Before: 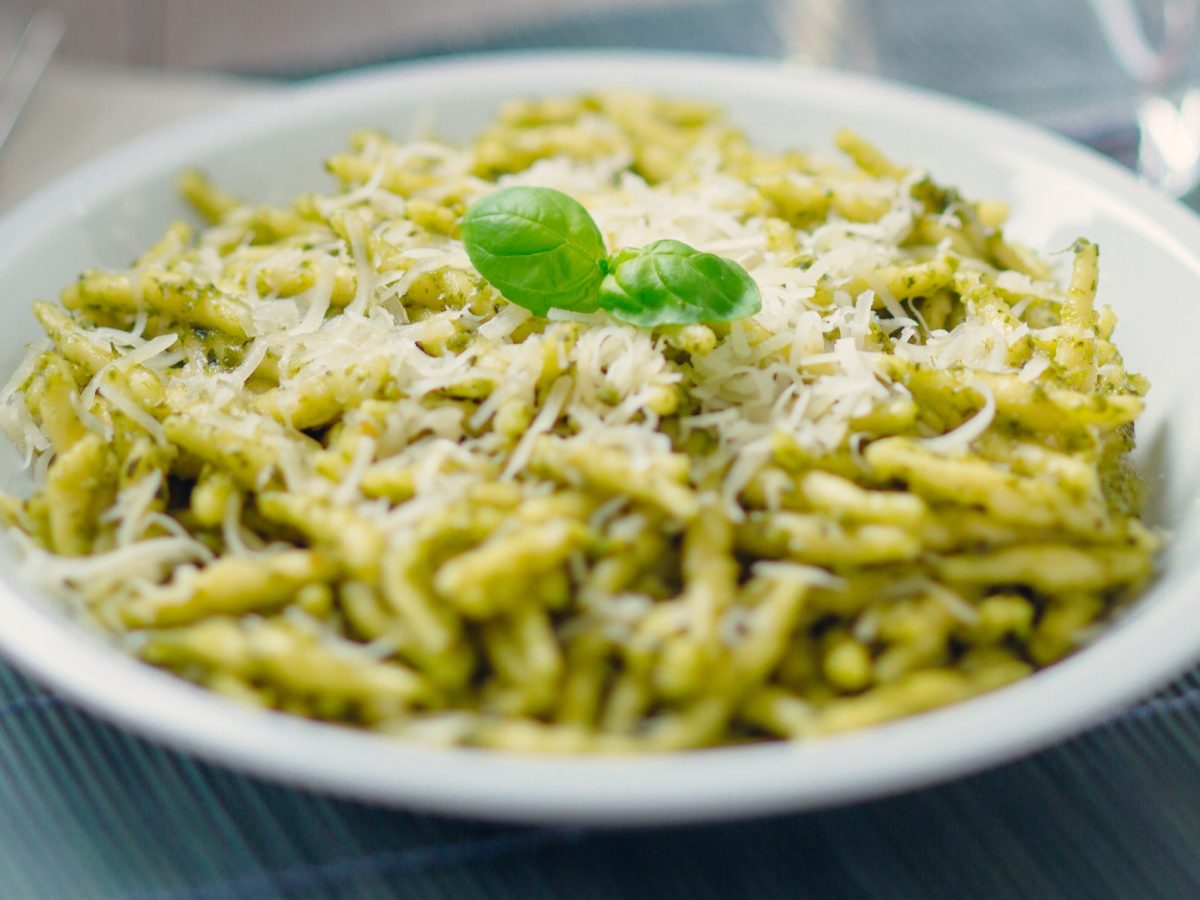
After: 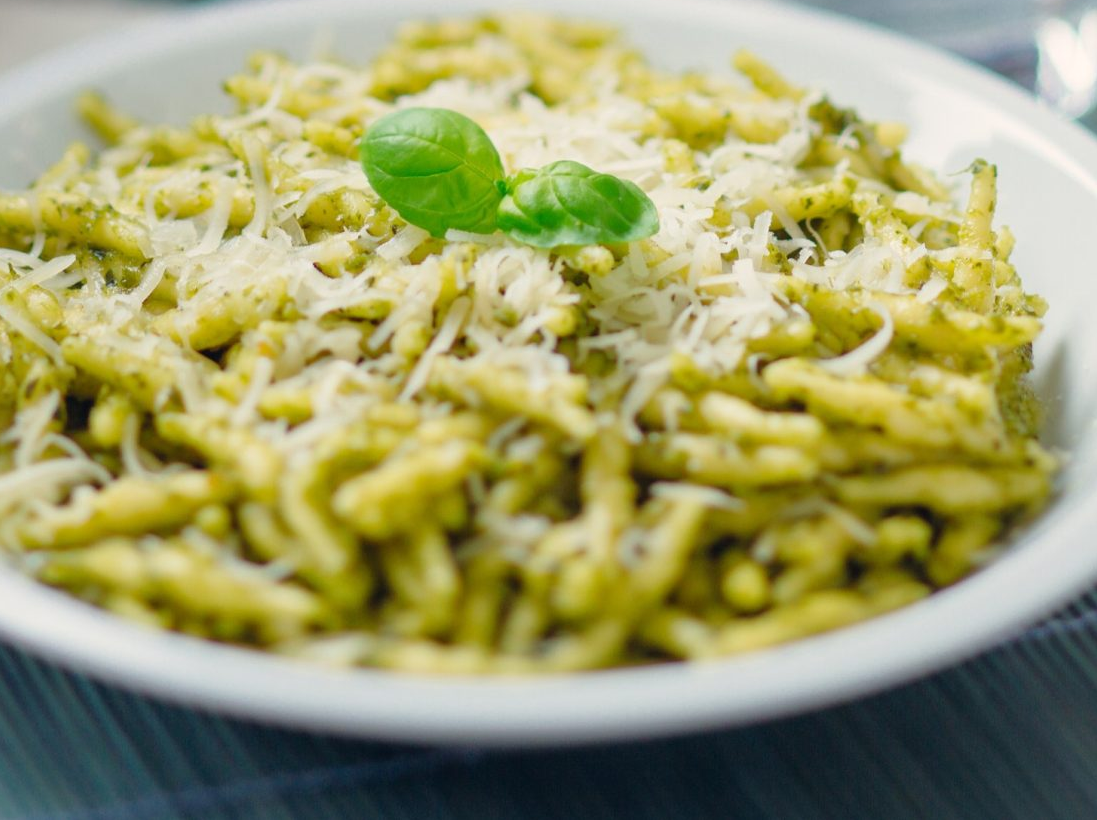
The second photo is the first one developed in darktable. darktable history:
crop and rotate: left 8.524%, top 8.862%
